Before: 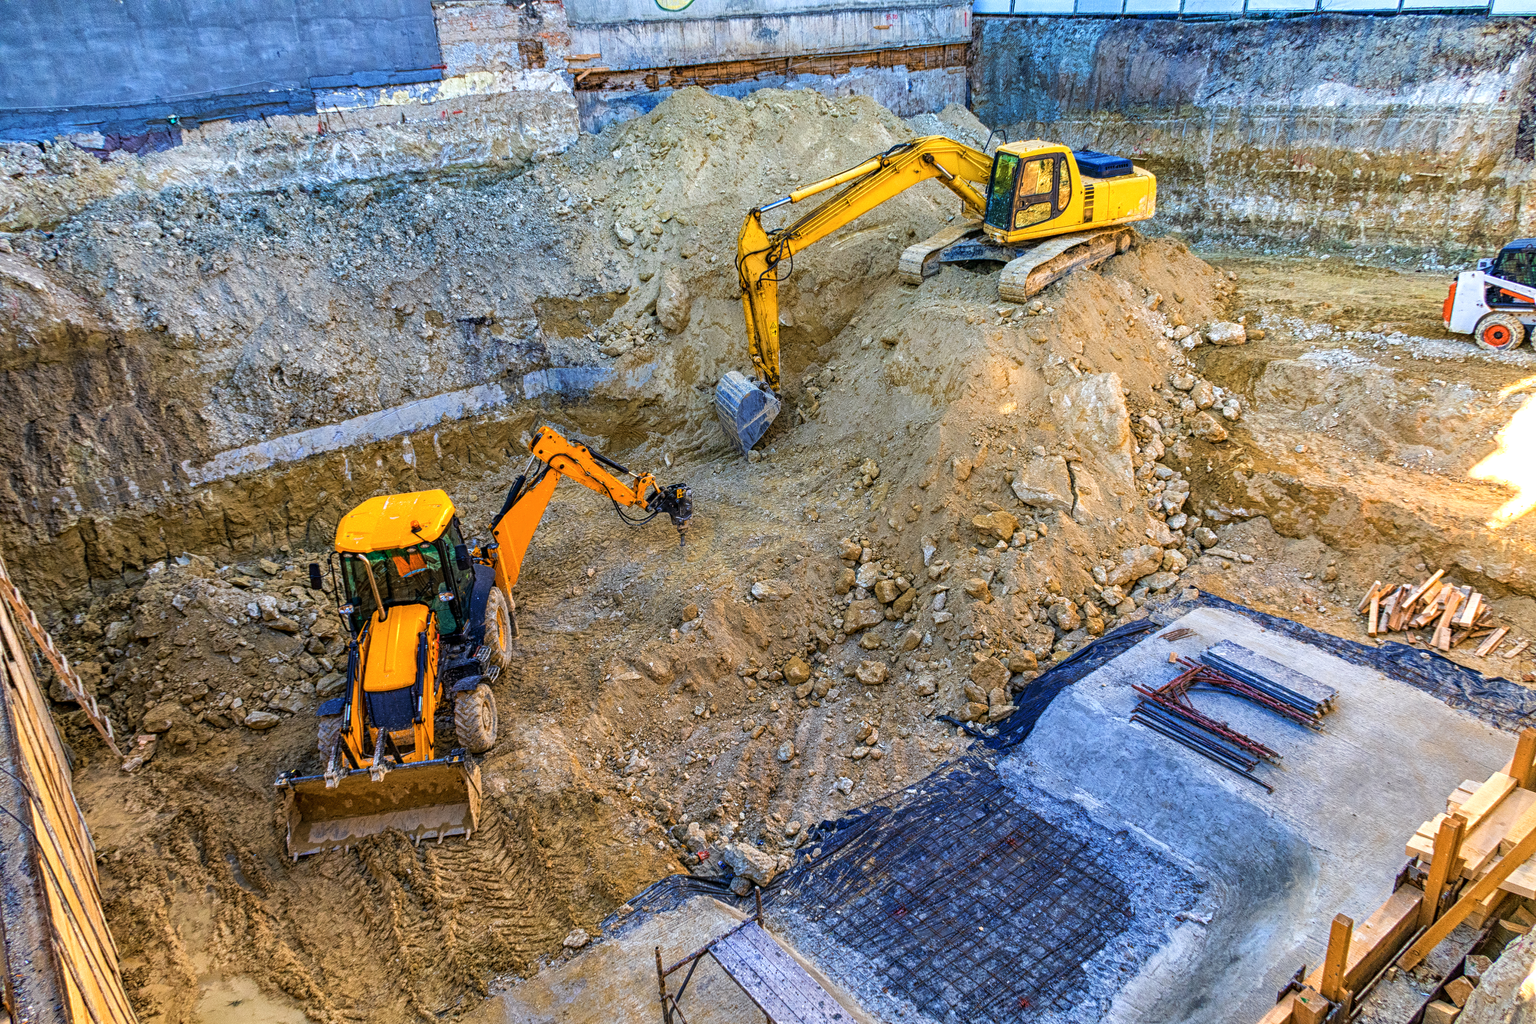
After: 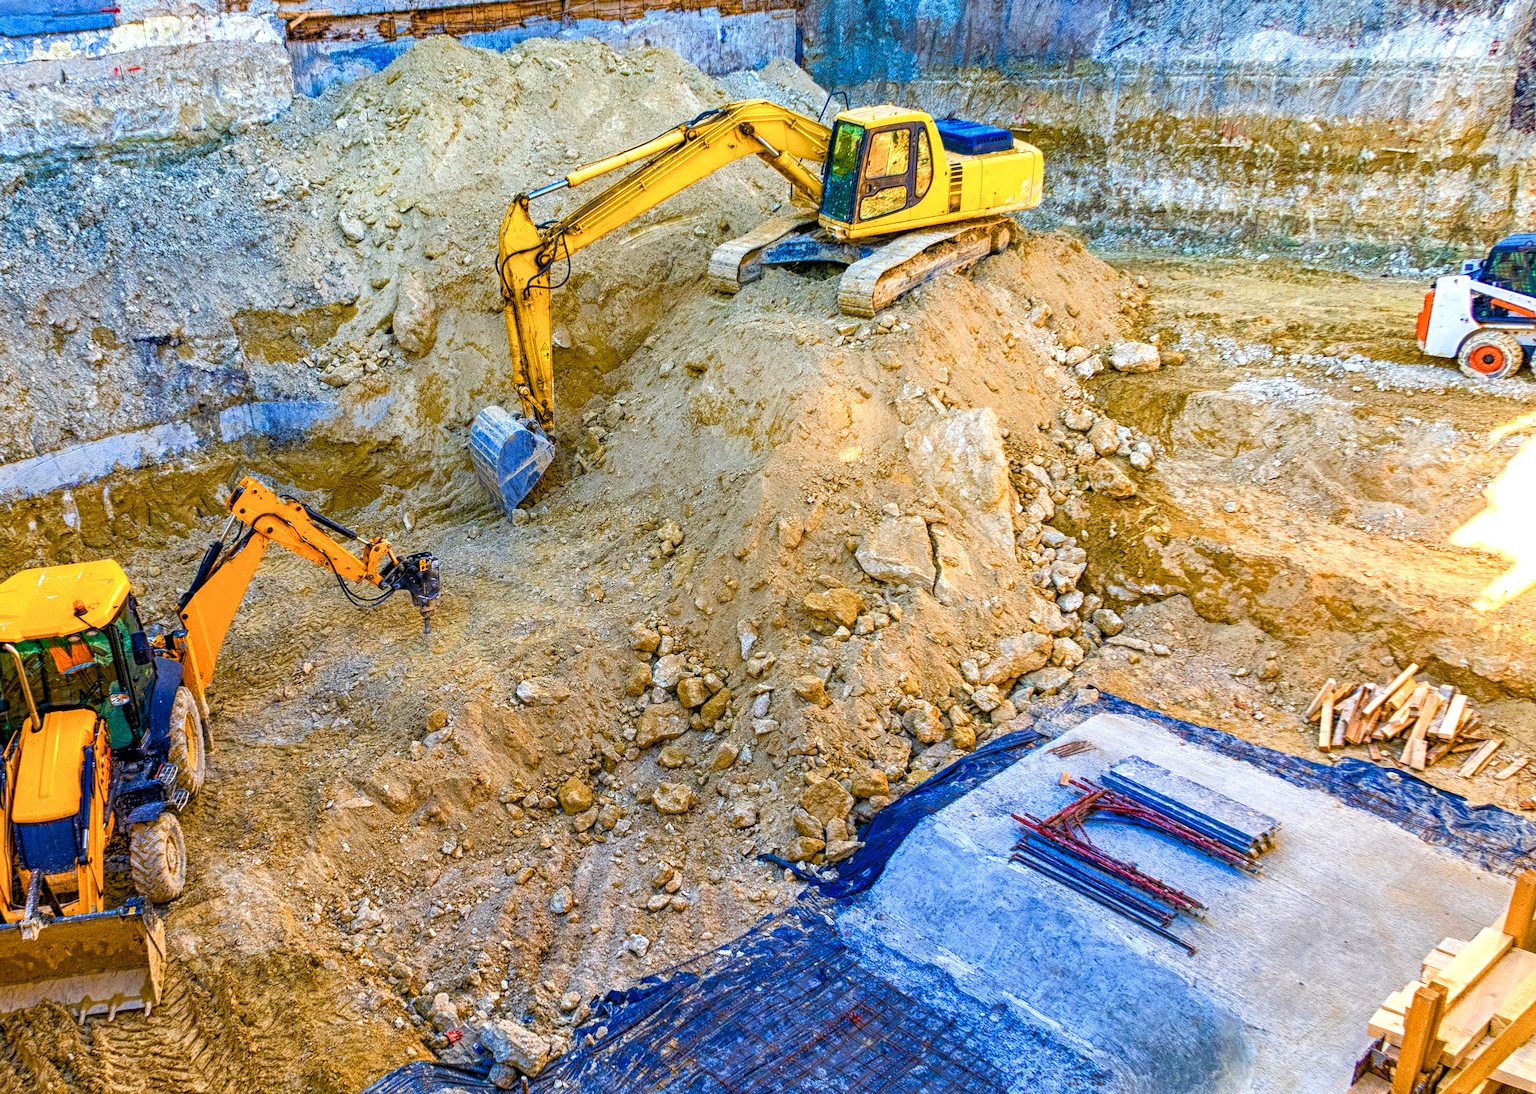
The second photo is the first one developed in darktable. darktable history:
exposure: exposure 0.496 EV, compensate highlight preservation false
color balance rgb: global offset › luminance -0.5%, perceptual saturation grading › highlights -17.77%, perceptual saturation grading › mid-tones 33.1%, perceptual saturation grading › shadows 50.52%, perceptual brilliance grading › highlights 10.8%, perceptual brilliance grading › shadows -10.8%, global vibrance 24.22%, contrast -25%
crop: left 23.095%, top 5.827%, bottom 11.854%
